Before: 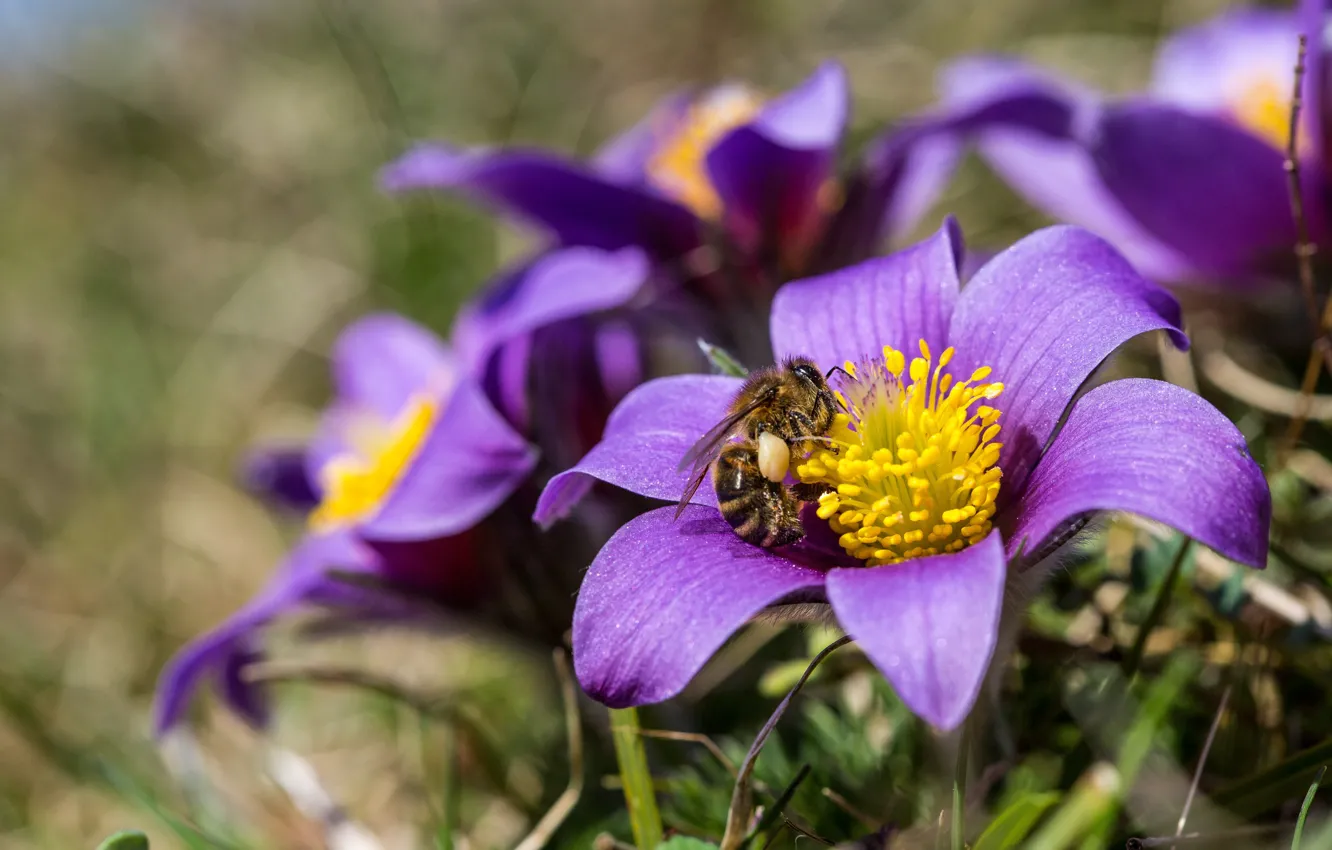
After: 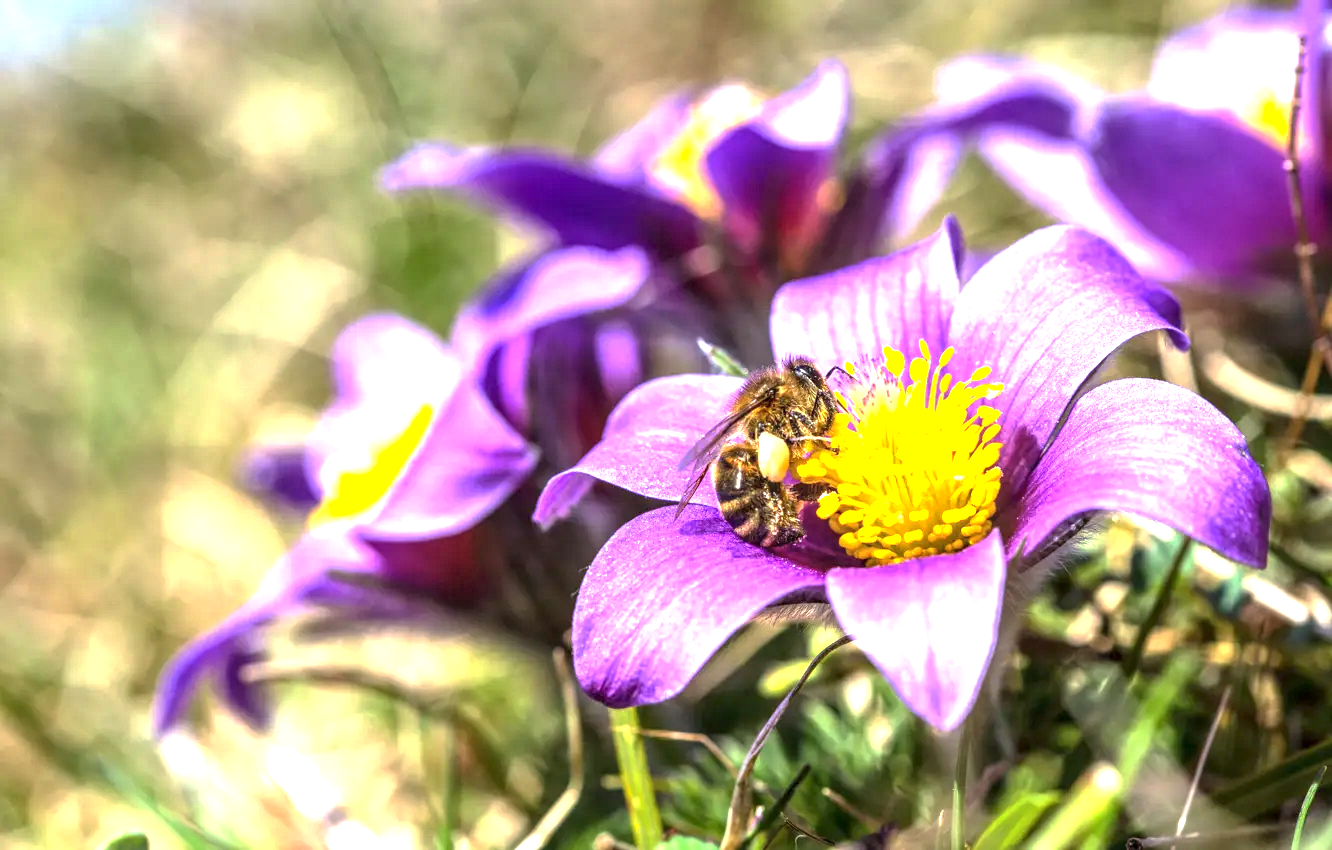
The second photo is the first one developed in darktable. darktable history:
base curve: curves: ch0 [(0, 0) (0.74, 0.67) (1, 1)], preserve colors none
exposure: black level correction 0, exposure 1.669 EV, compensate highlight preservation false
local contrast: on, module defaults
